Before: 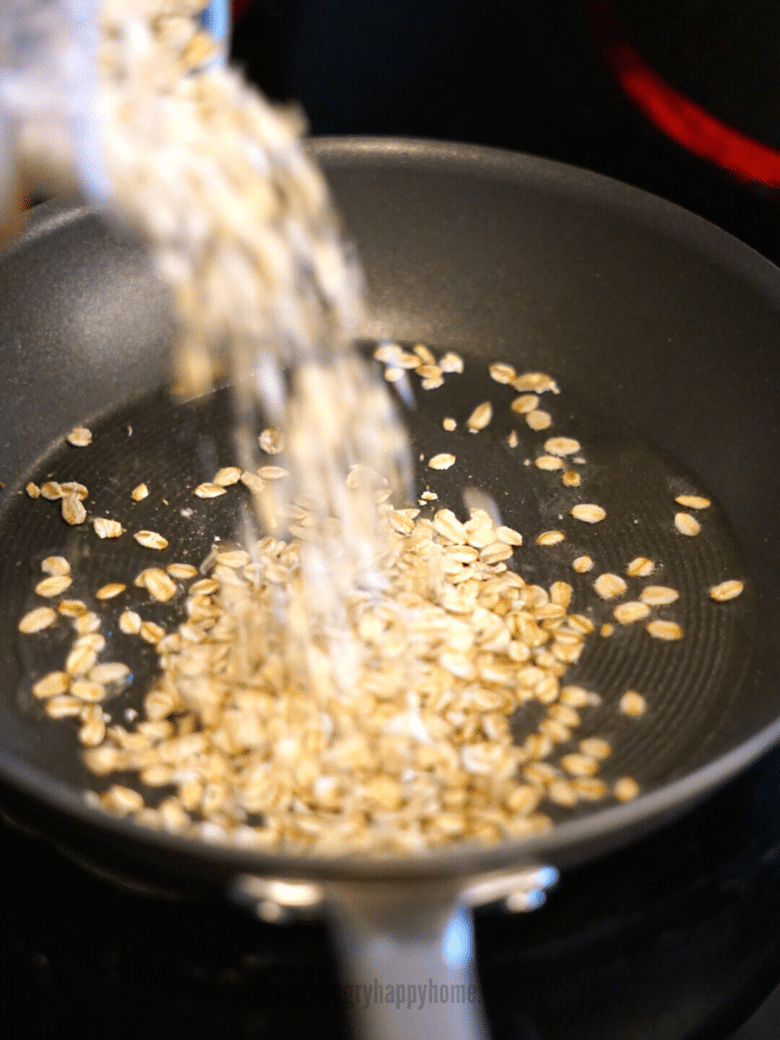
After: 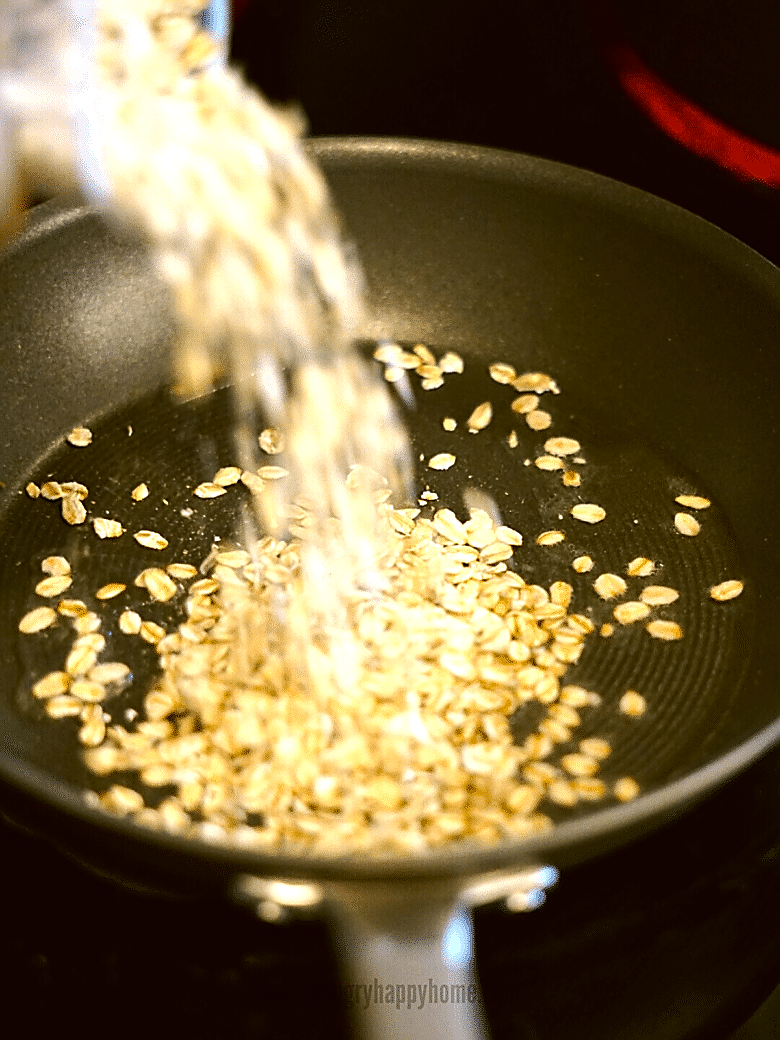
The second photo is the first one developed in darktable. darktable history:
tone equalizer: -8 EV -0.417 EV, -7 EV -0.389 EV, -6 EV -0.333 EV, -5 EV -0.222 EV, -3 EV 0.222 EV, -2 EV 0.333 EV, -1 EV 0.389 EV, +0 EV 0.417 EV, edges refinement/feathering 500, mask exposure compensation -1.57 EV, preserve details no
sharpen: radius 1.4, amount 1.25, threshold 0.7
color correction: highlights a* -1.43, highlights b* 10.12, shadows a* 0.395, shadows b* 19.35
